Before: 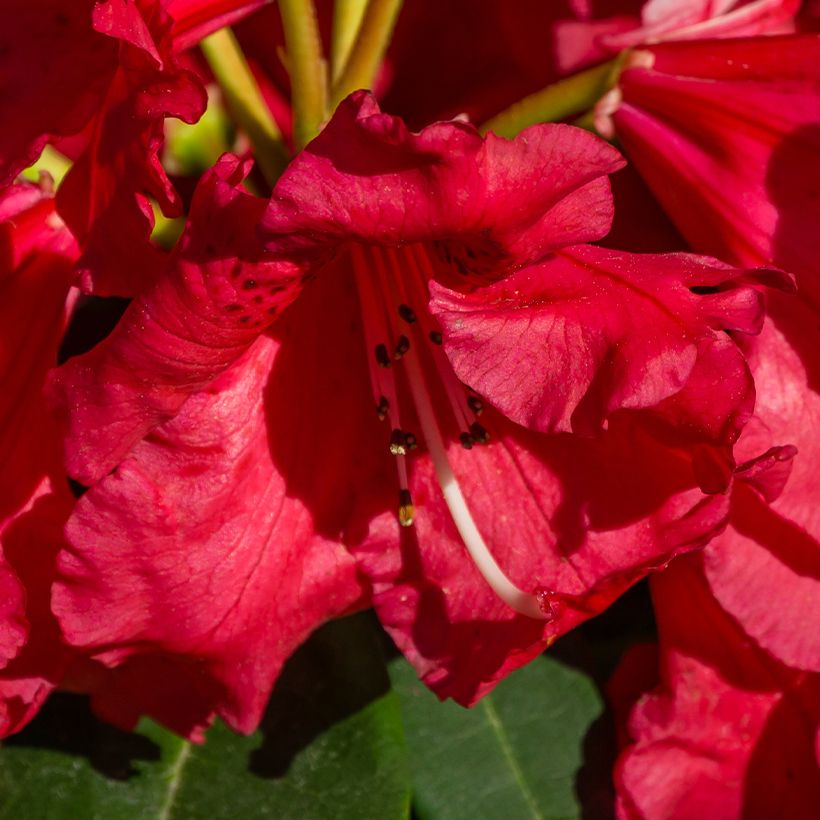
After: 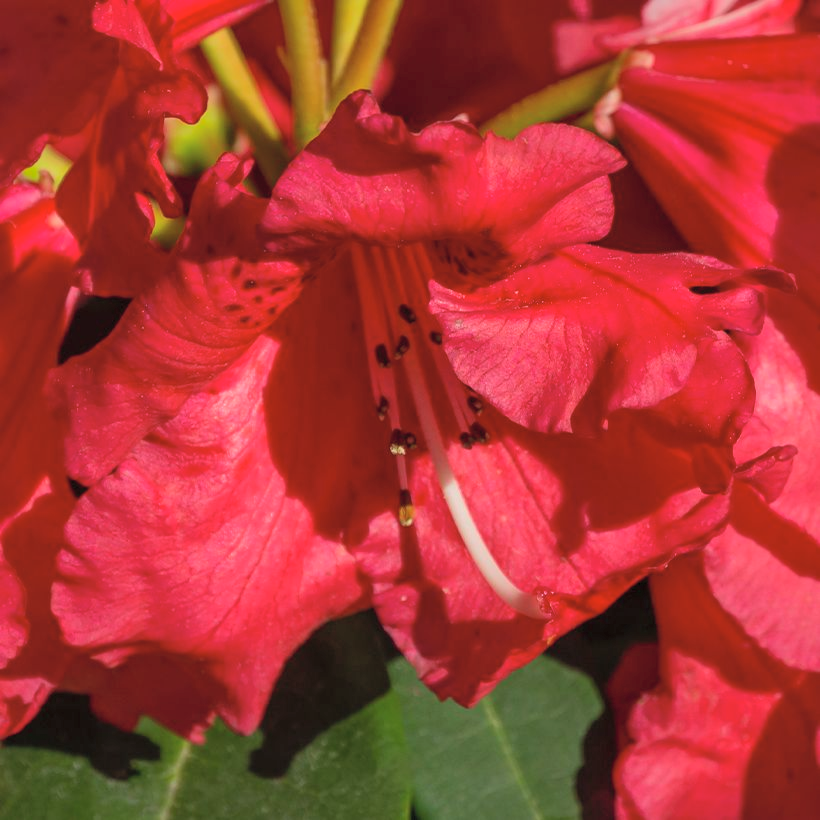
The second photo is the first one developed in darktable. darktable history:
shadows and highlights: on, module defaults
contrast brightness saturation: brightness 0.128
